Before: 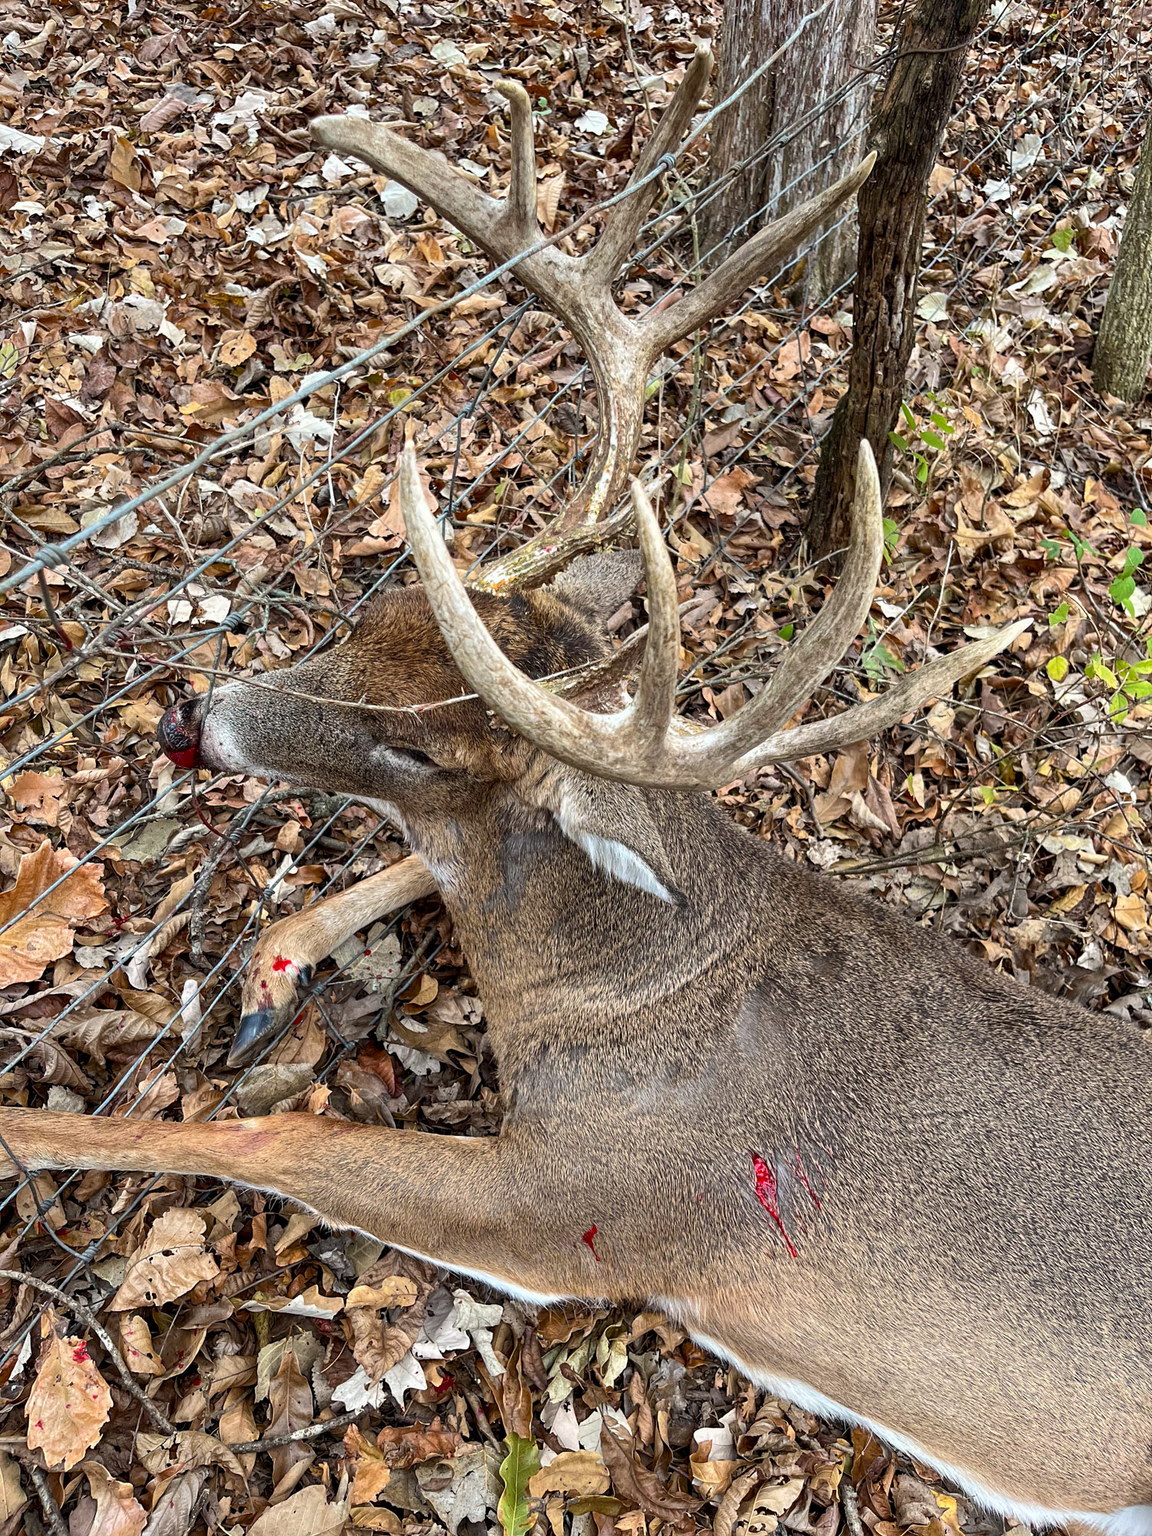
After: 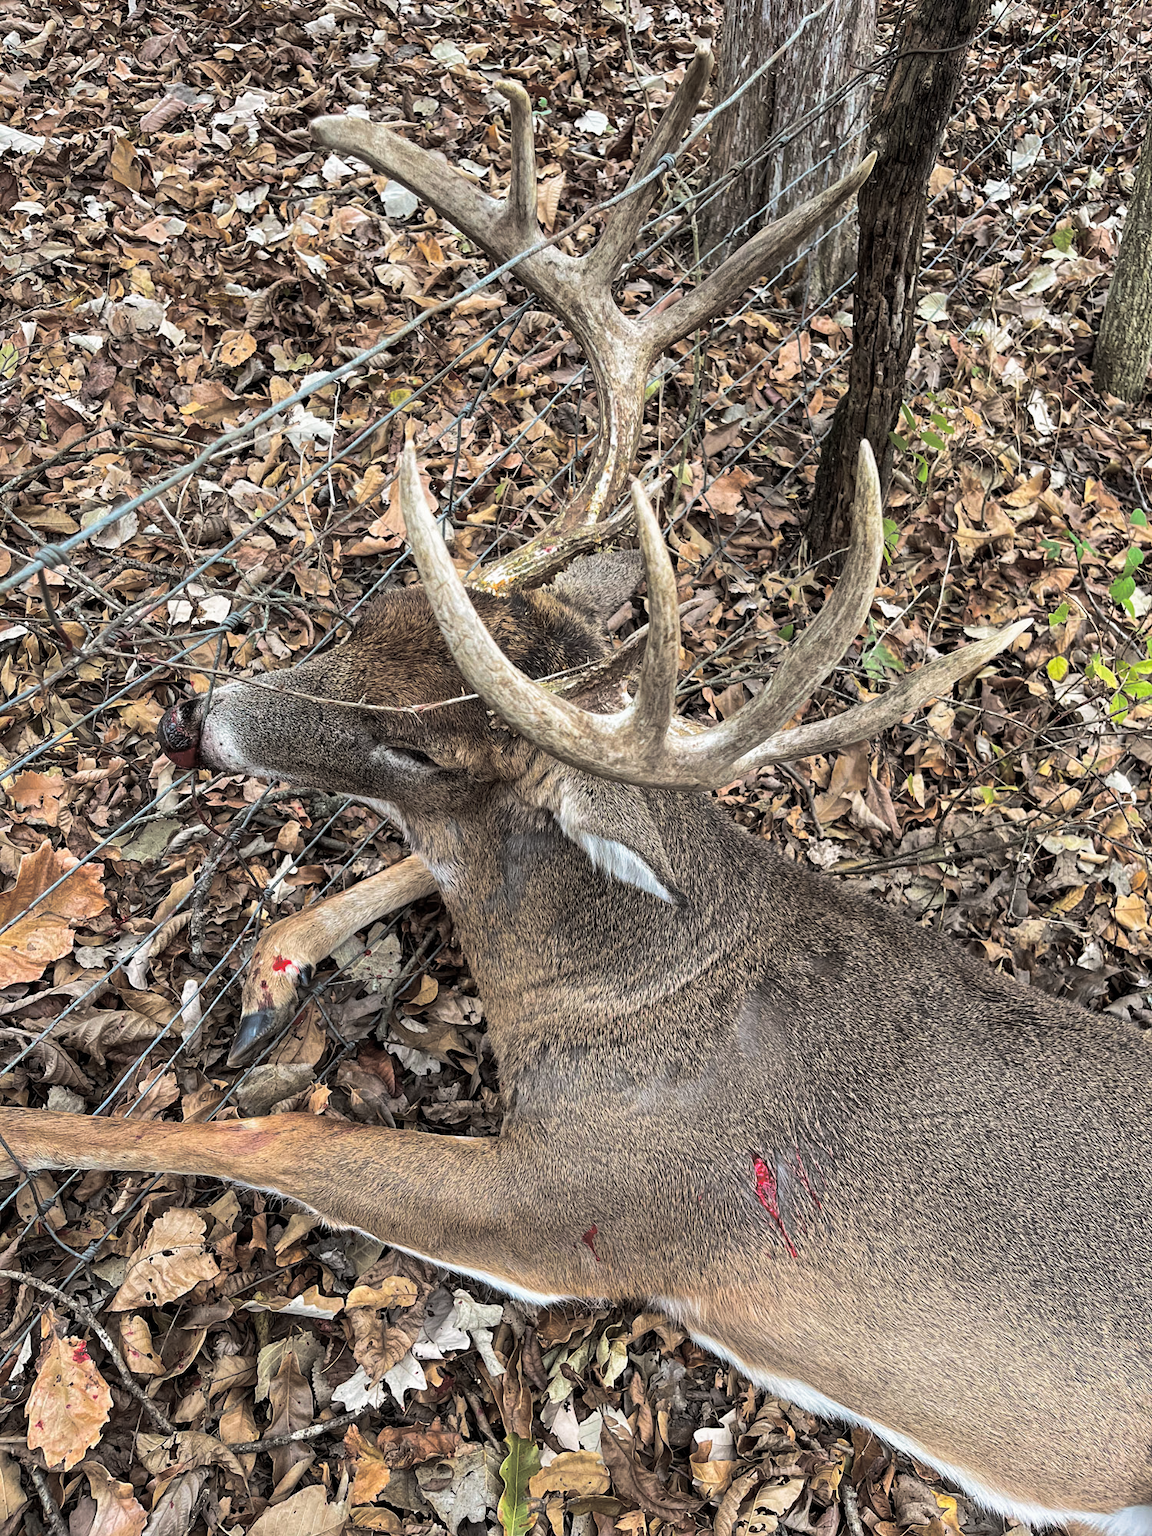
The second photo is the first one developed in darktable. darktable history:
split-toning: shadows › hue 36°, shadows › saturation 0.05, highlights › hue 10.8°, highlights › saturation 0.15, compress 40%
